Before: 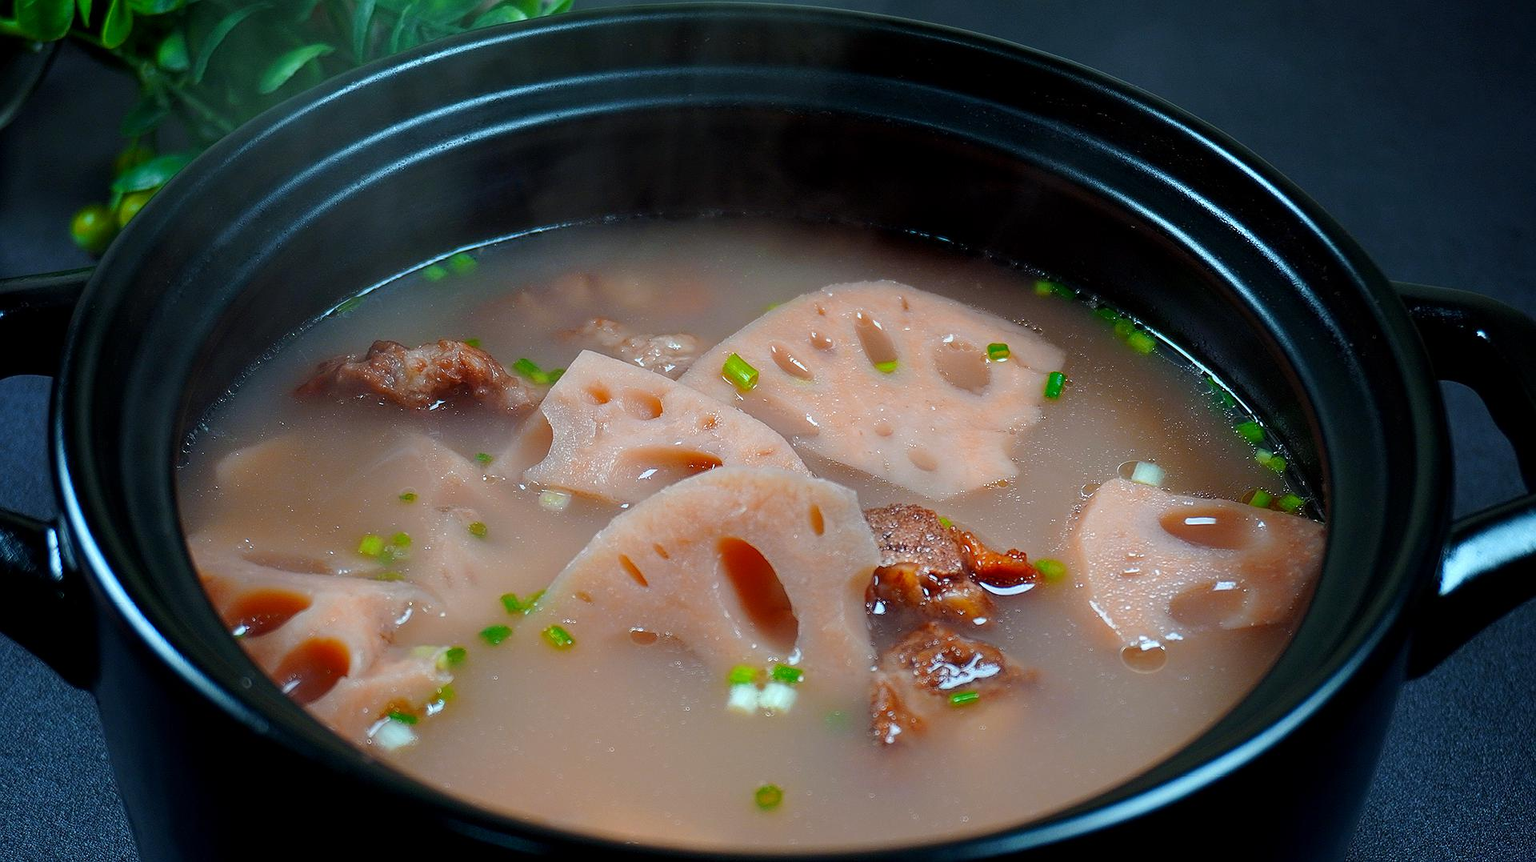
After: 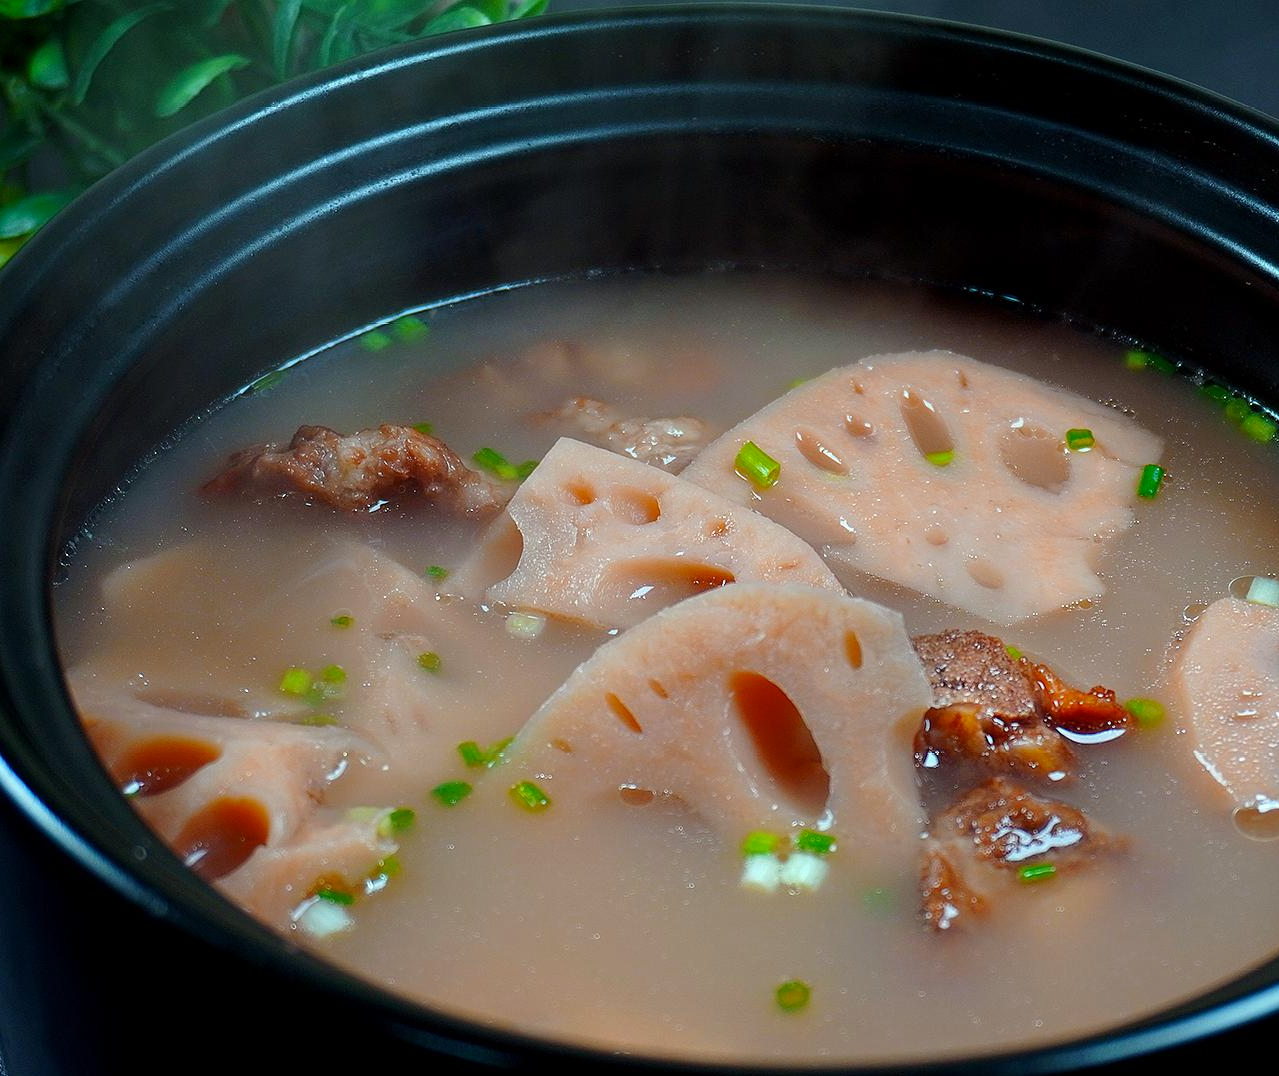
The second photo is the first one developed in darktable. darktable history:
crop and rotate: left 8.786%, right 24.548%
color correction: highlights a* -2.68, highlights b* 2.57
